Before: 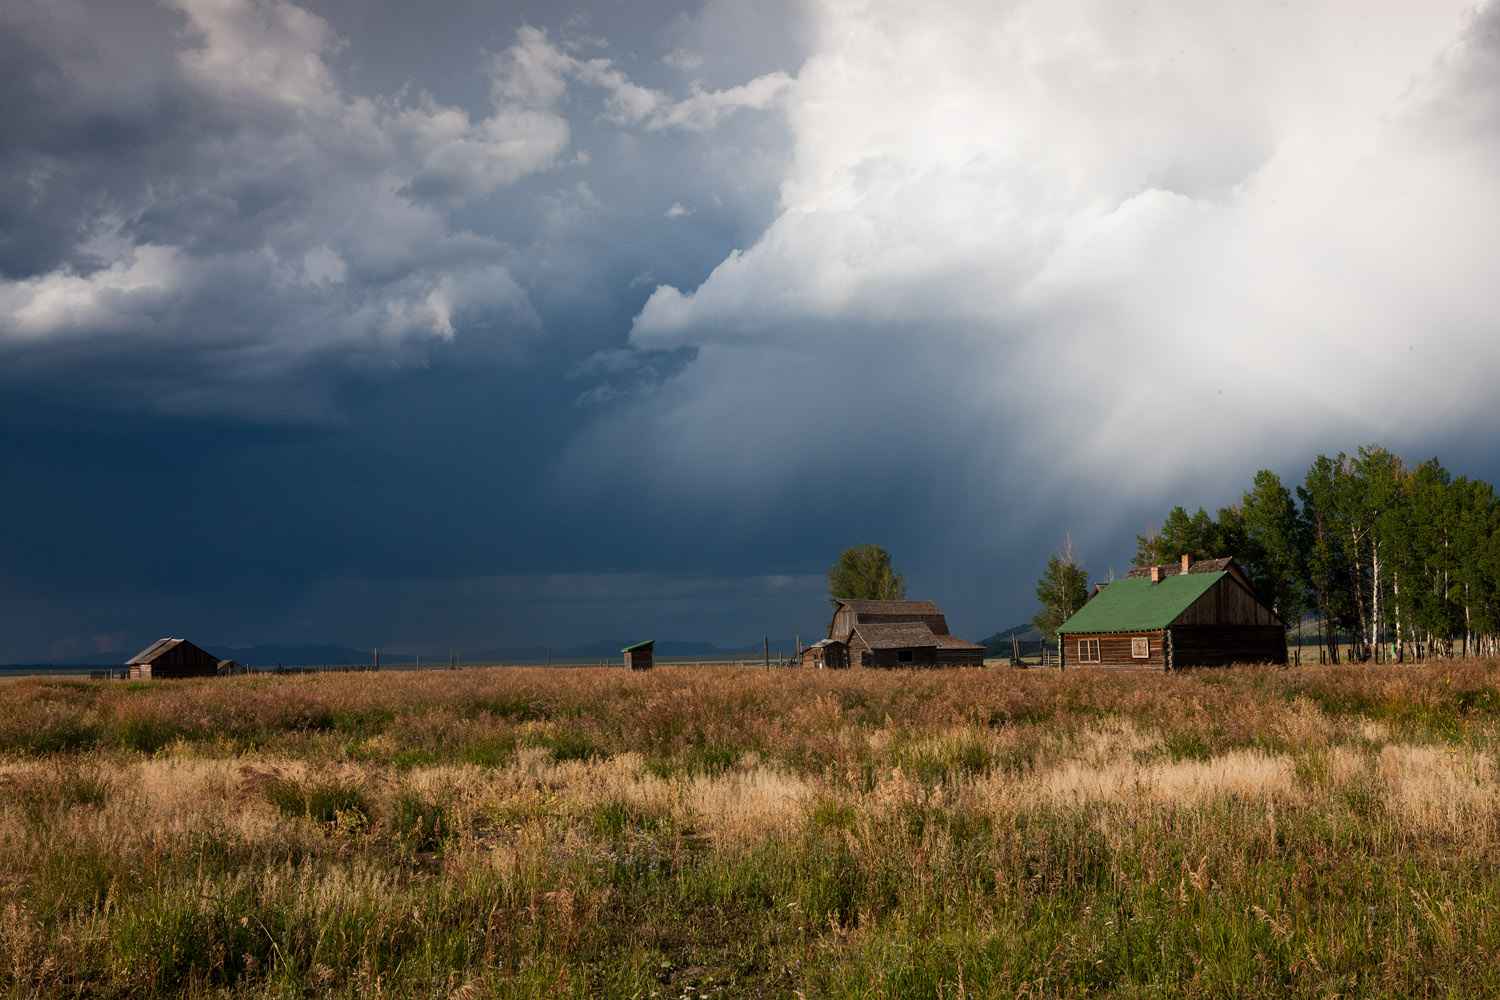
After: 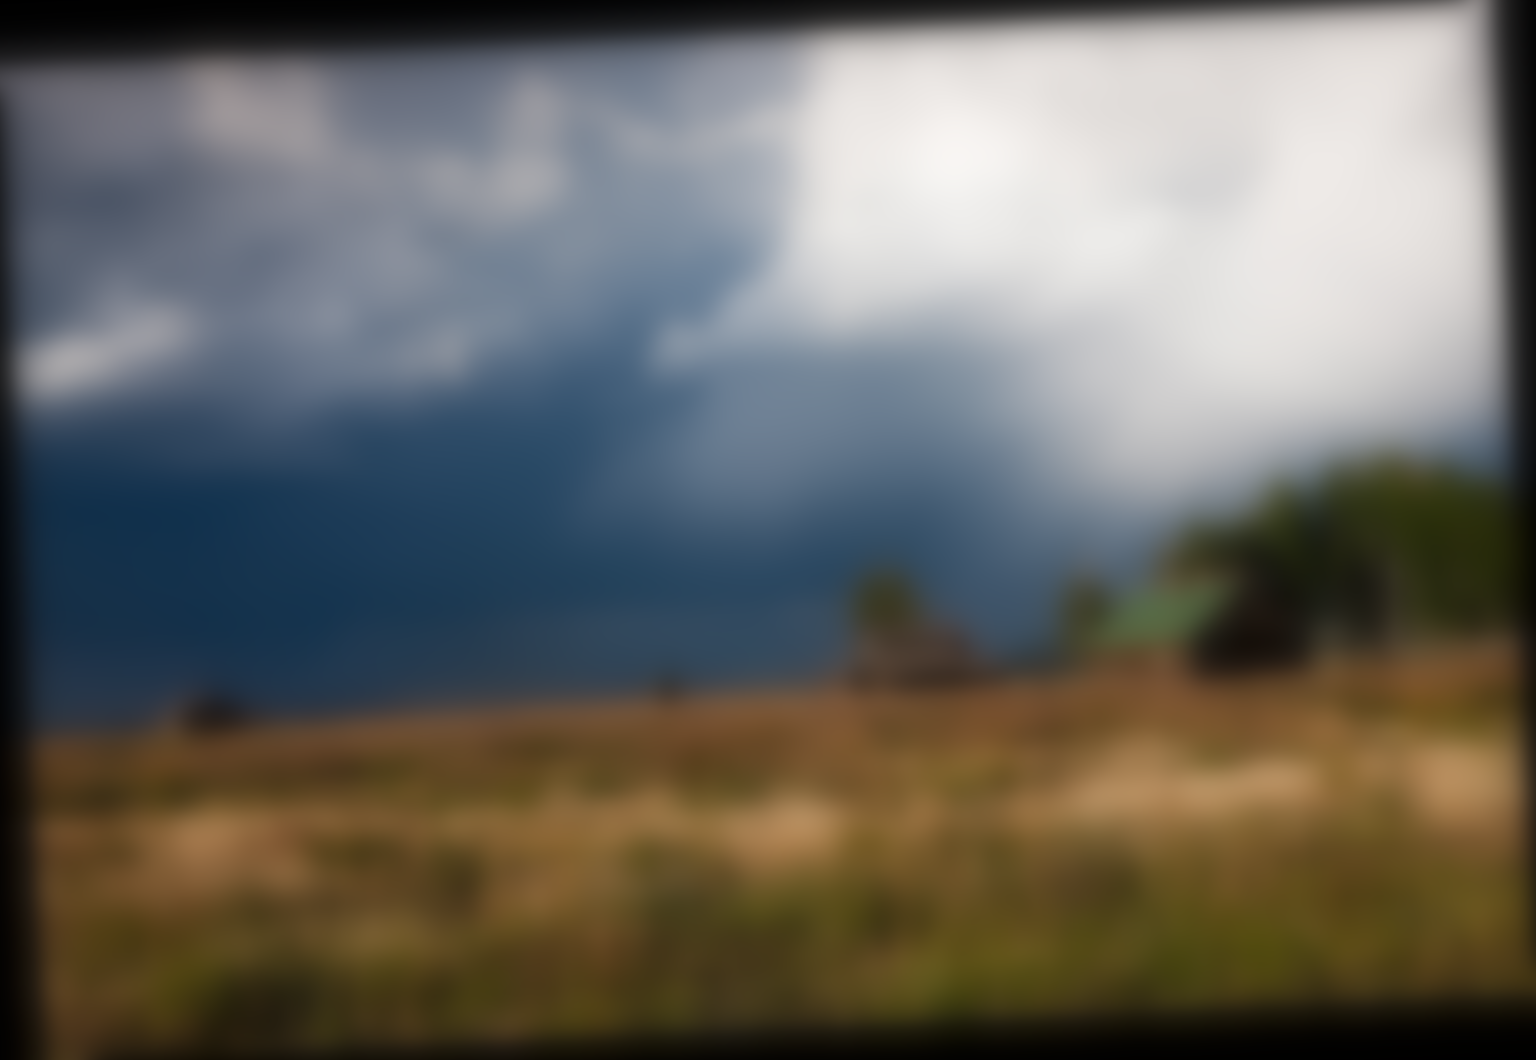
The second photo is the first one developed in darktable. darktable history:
lowpass: radius 16, unbound 0
bloom: size 9%, threshold 100%, strength 7%
rotate and perspective: rotation -2.56°, automatic cropping off
